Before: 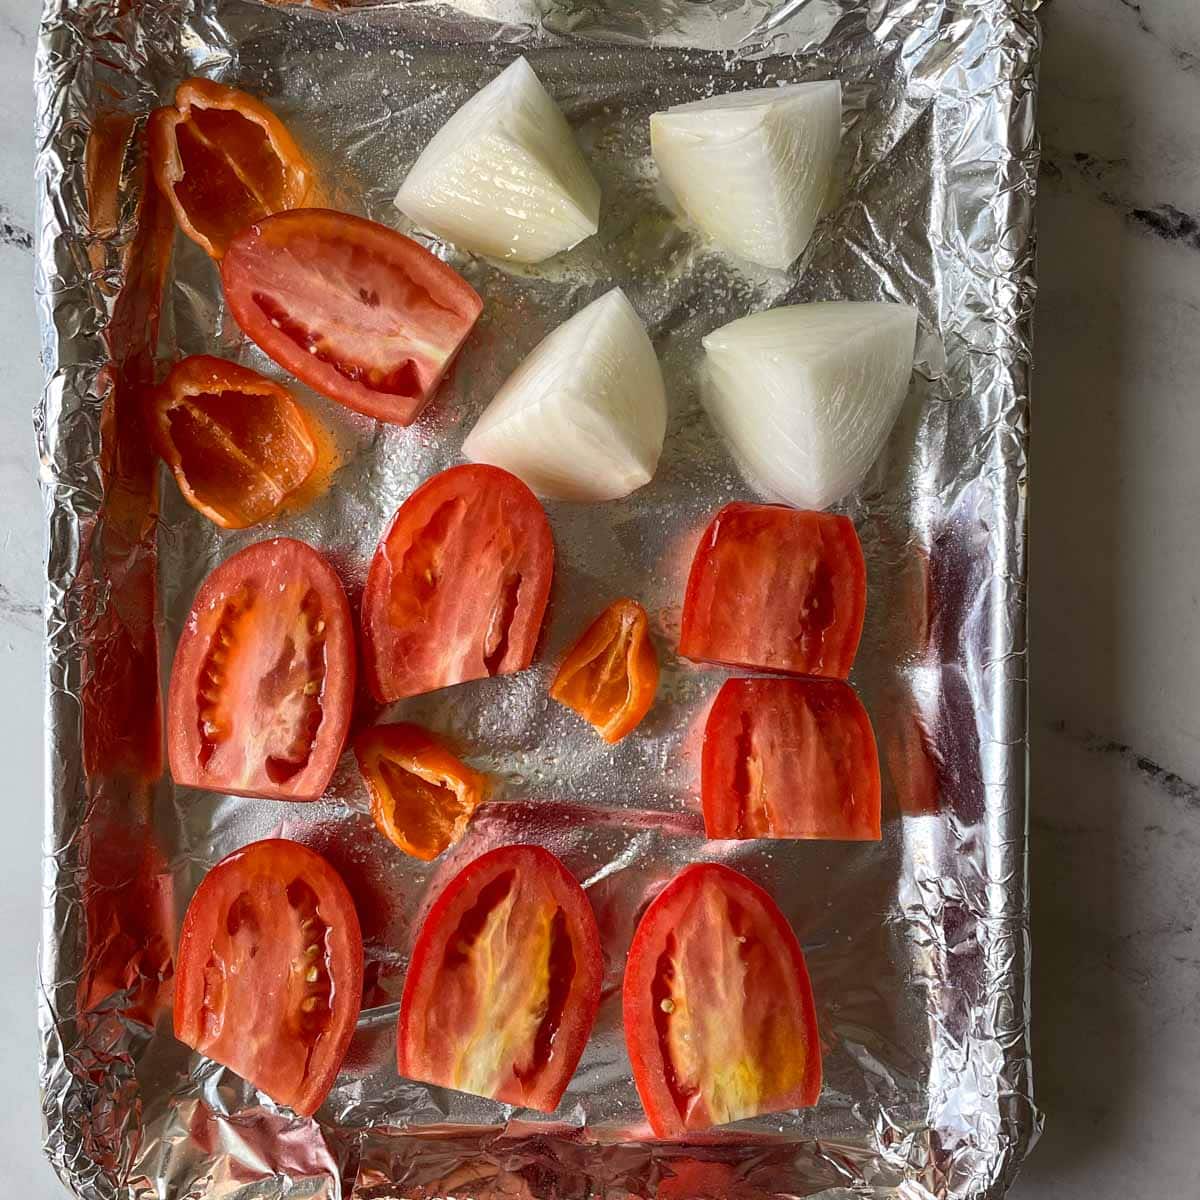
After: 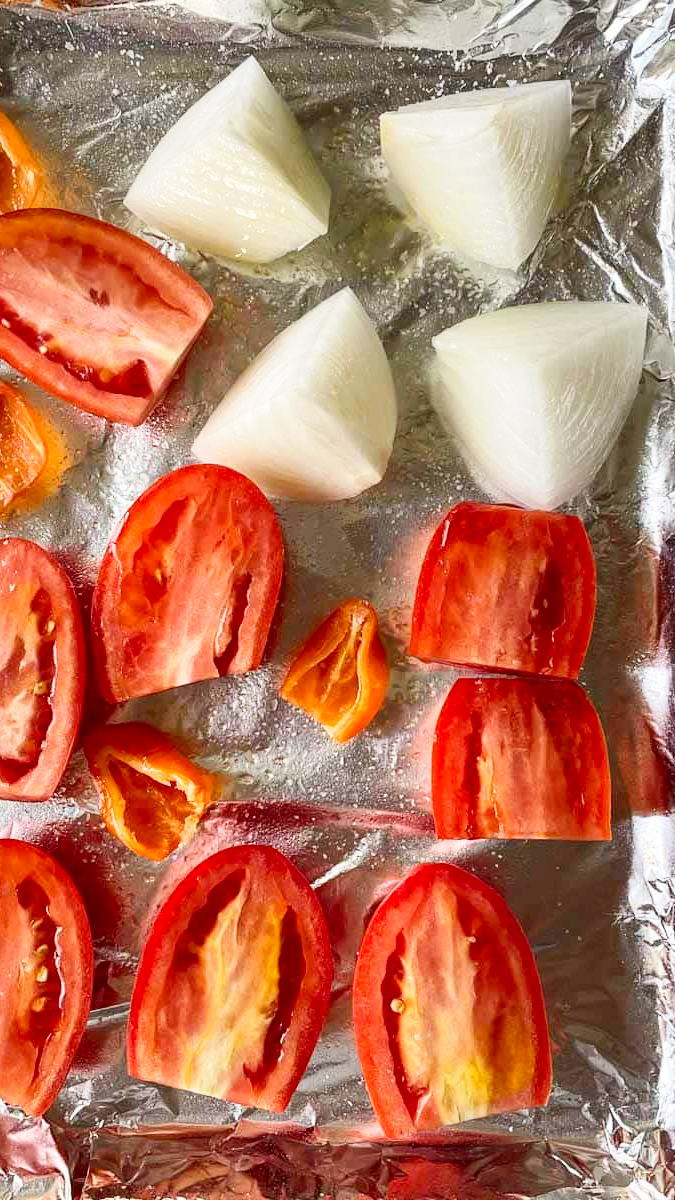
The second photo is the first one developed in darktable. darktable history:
base curve: curves: ch0 [(0, 0) (0.204, 0.334) (0.55, 0.733) (1, 1)], preserve colors none
exposure: compensate exposure bias true, compensate highlight preservation false
contrast brightness saturation: contrast 0.15, brightness -0.01, saturation 0.1
crop and rotate: left 22.516%, right 21.234%
